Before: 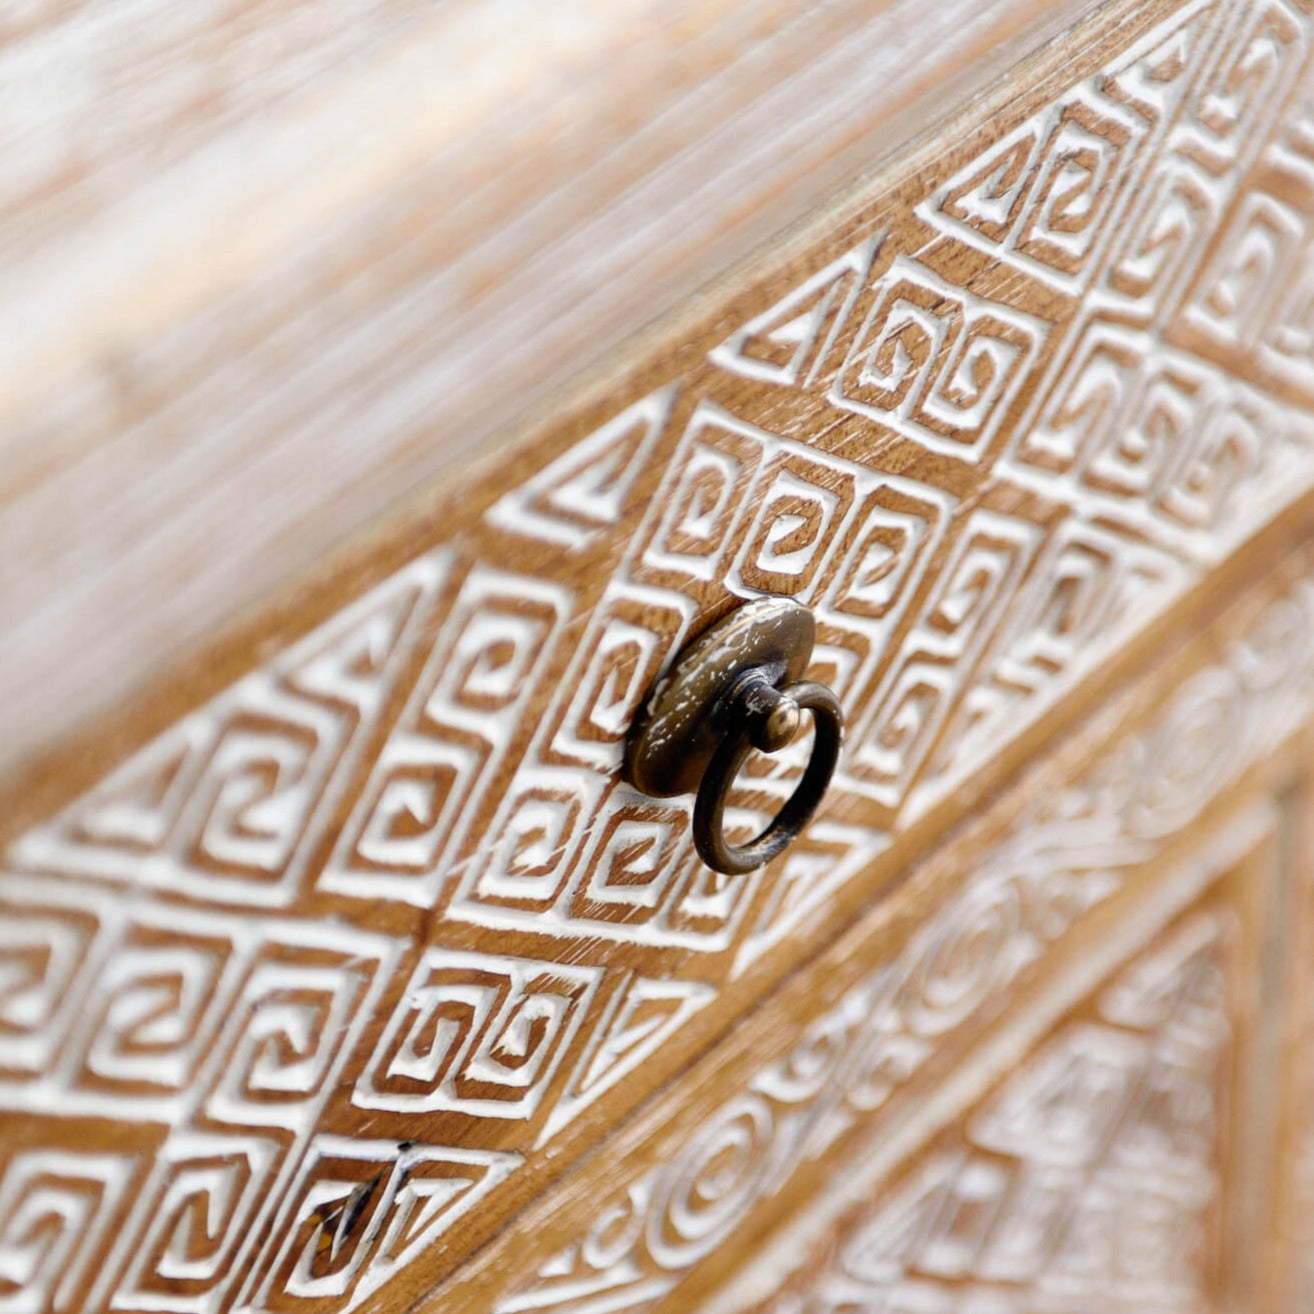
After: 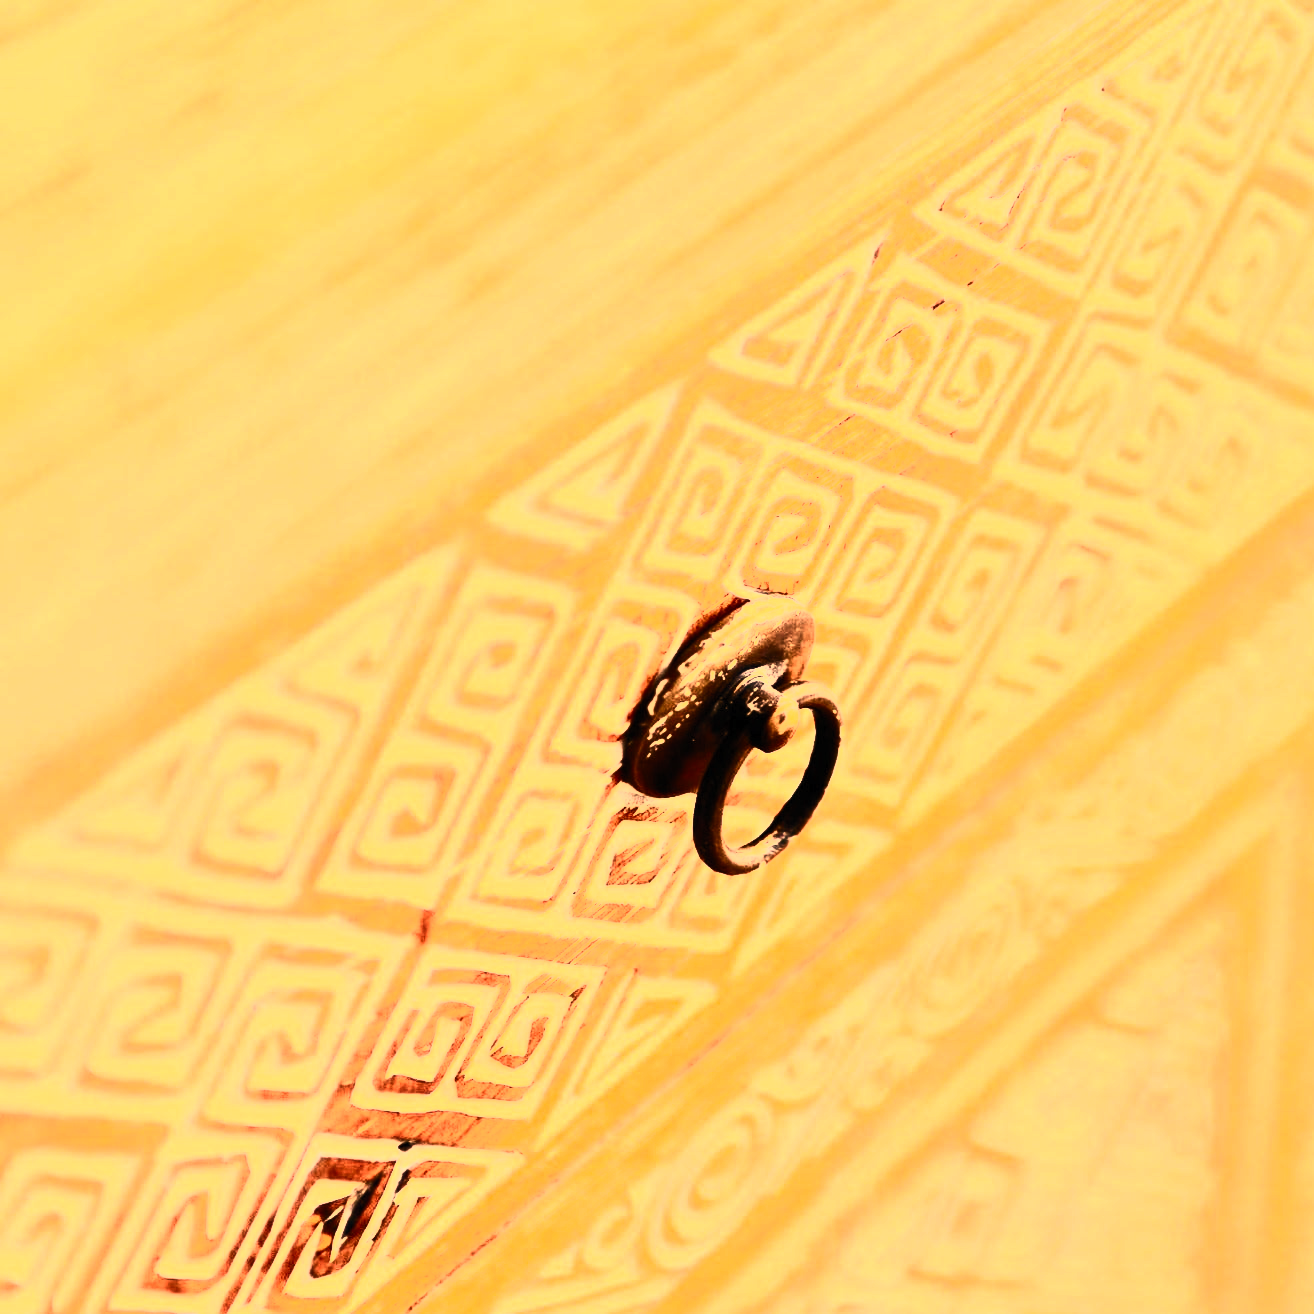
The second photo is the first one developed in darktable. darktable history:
contrast brightness saturation: contrast 0.62, brightness 0.34, saturation 0.14
tone equalizer: -8 EV -1.08 EV, -7 EV -1.01 EV, -6 EV -0.867 EV, -5 EV -0.578 EV, -3 EV 0.578 EV, -2 EV 0.867 EV, -1 EV 1.01 EV, +0 EV 1.08 EV, edges refinement/feathering 500, mask exposure compensation -1.57 EV, preserve details no
white balance: red 1.467, blue 0.684
